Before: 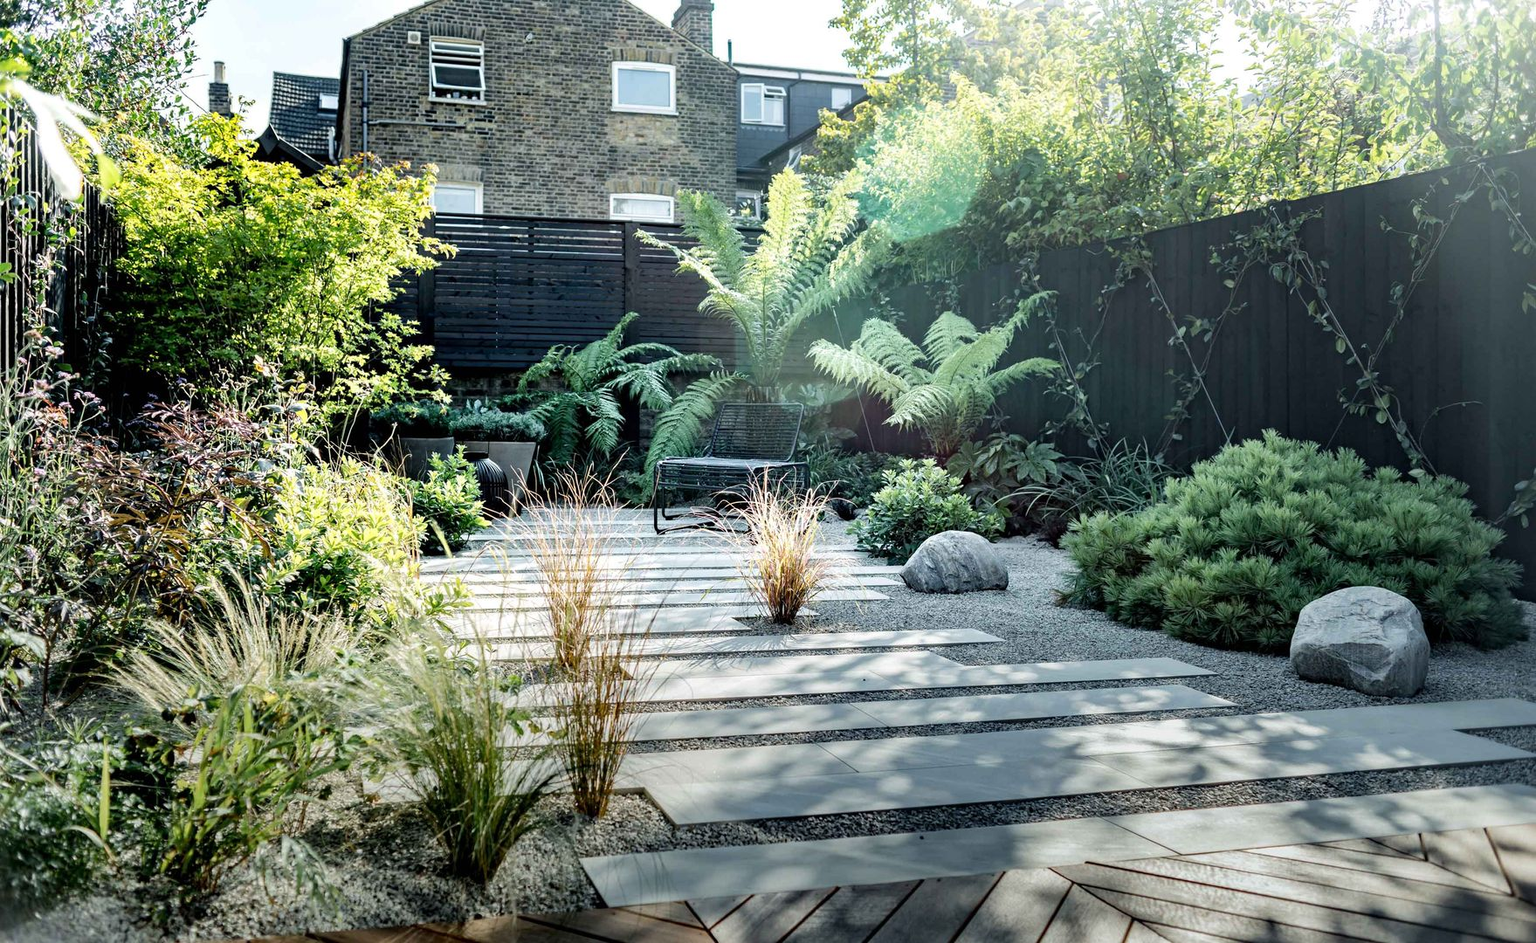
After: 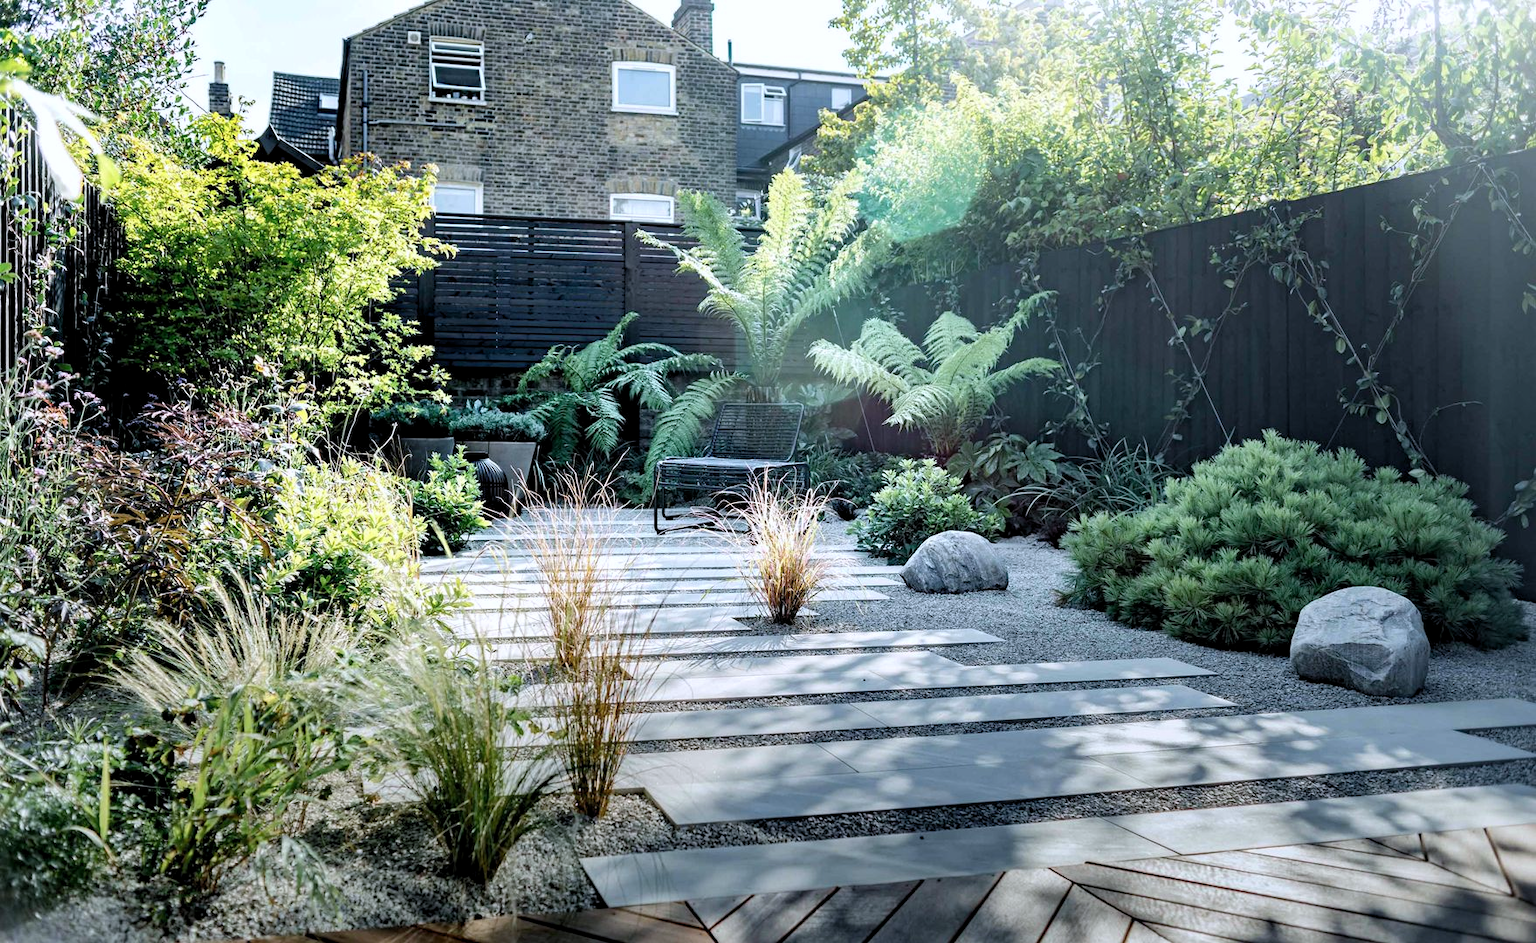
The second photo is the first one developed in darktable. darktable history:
color calibration: illuminant as shot in camera, x 0.358, y 0.373, temperature 4628.91 K, gamut compression 1.69
levels: levels [0.018, 0.493, 1]
